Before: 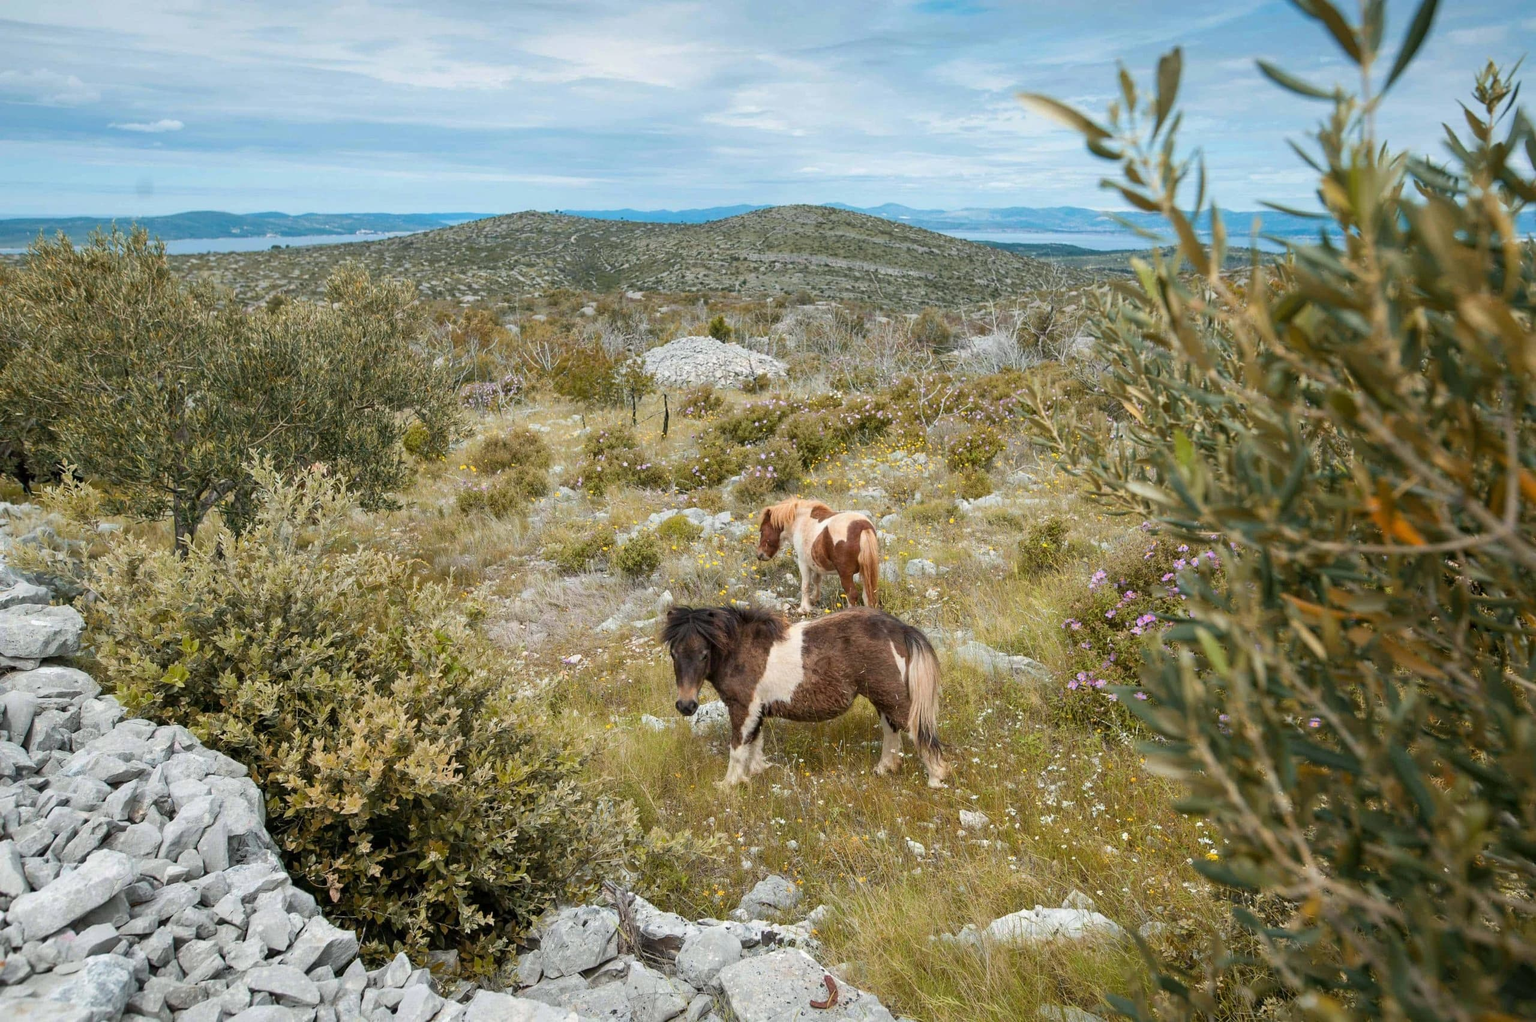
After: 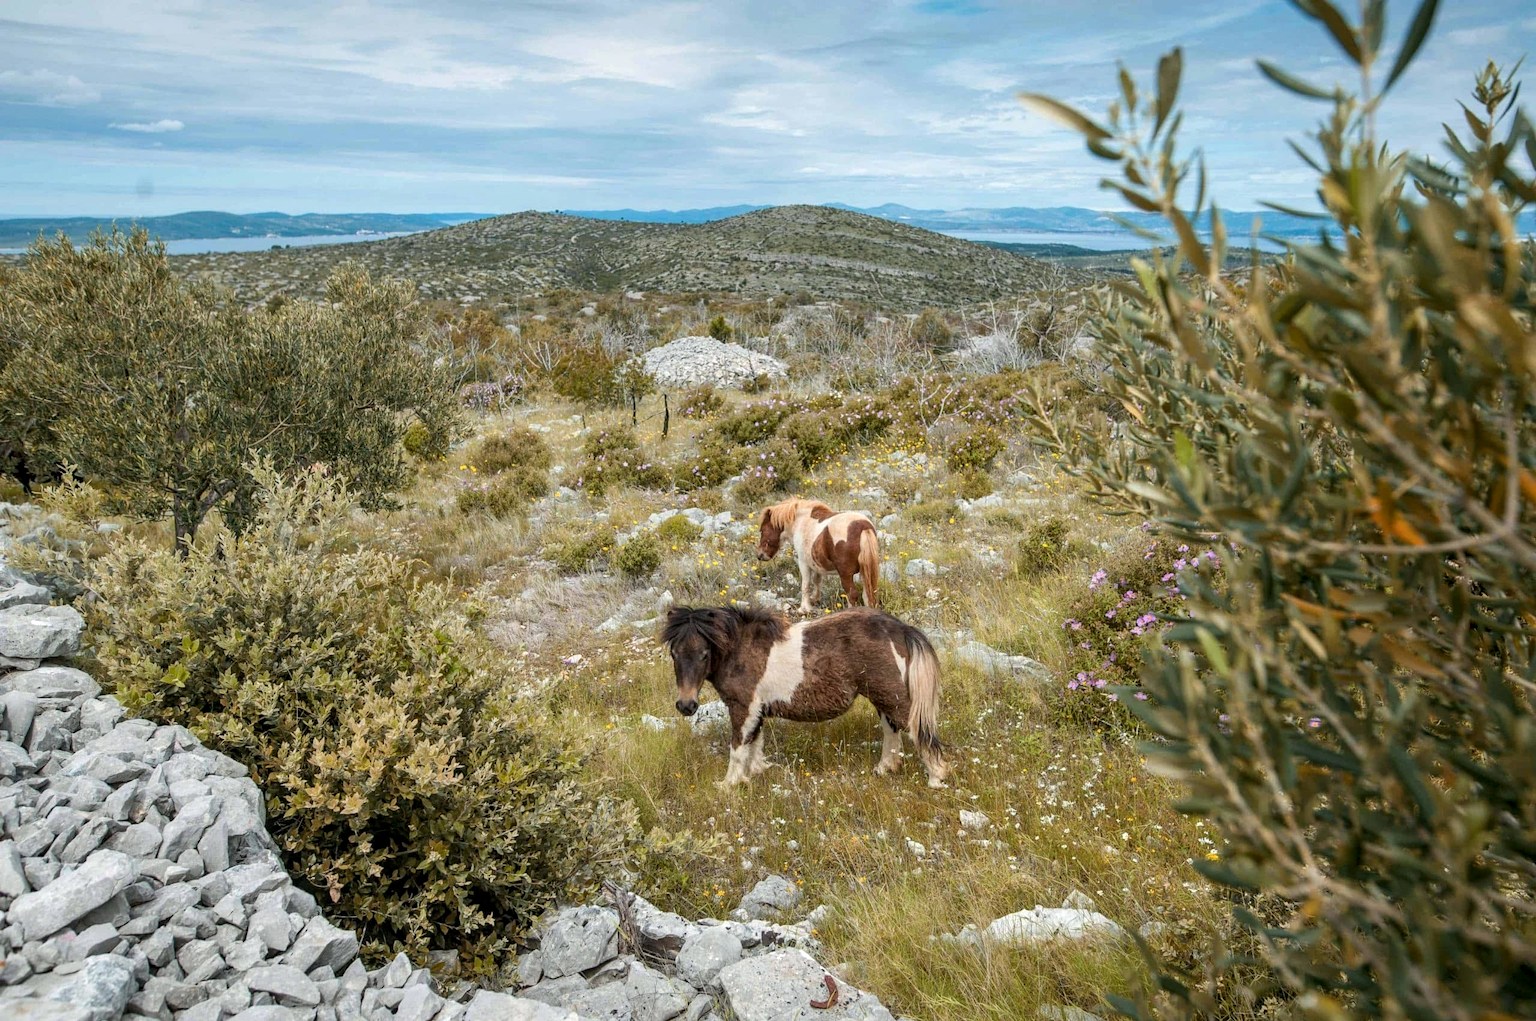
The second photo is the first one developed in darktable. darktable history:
exposure: exposure 0 EV, compensate highlight preservation false
local contrast: on, module defaults
